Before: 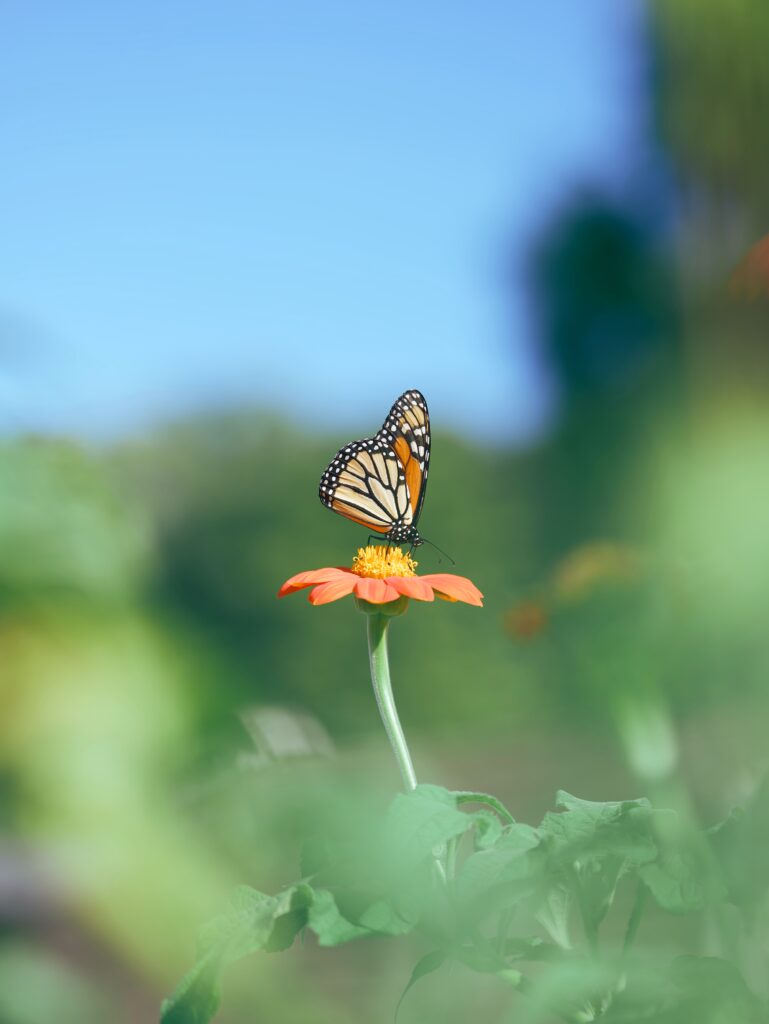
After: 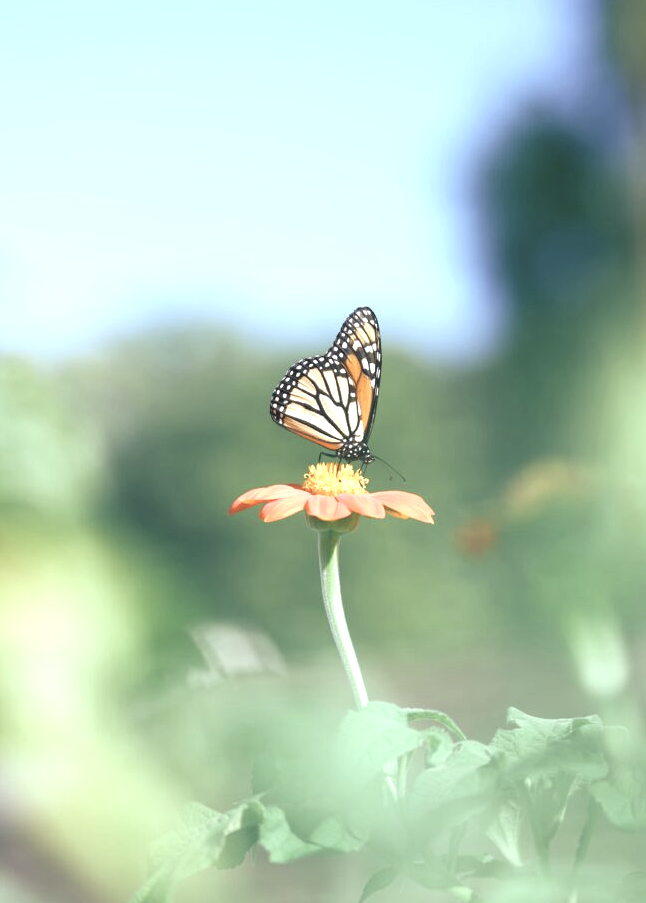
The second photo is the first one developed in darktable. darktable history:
exposure: black level correction 0, exposure 1 EV, compensate exposure bias true, compensate highlight preservation false
local contrast: mode bilateral grid, contrast 15, coarseness 36, detail 105%, midtone range 0.2
crop: left 6.446%, top 8.188%, right 9.538%, bottom 3.548%
contrast brightness saturation: contrast -0.05, saturation -0.41
